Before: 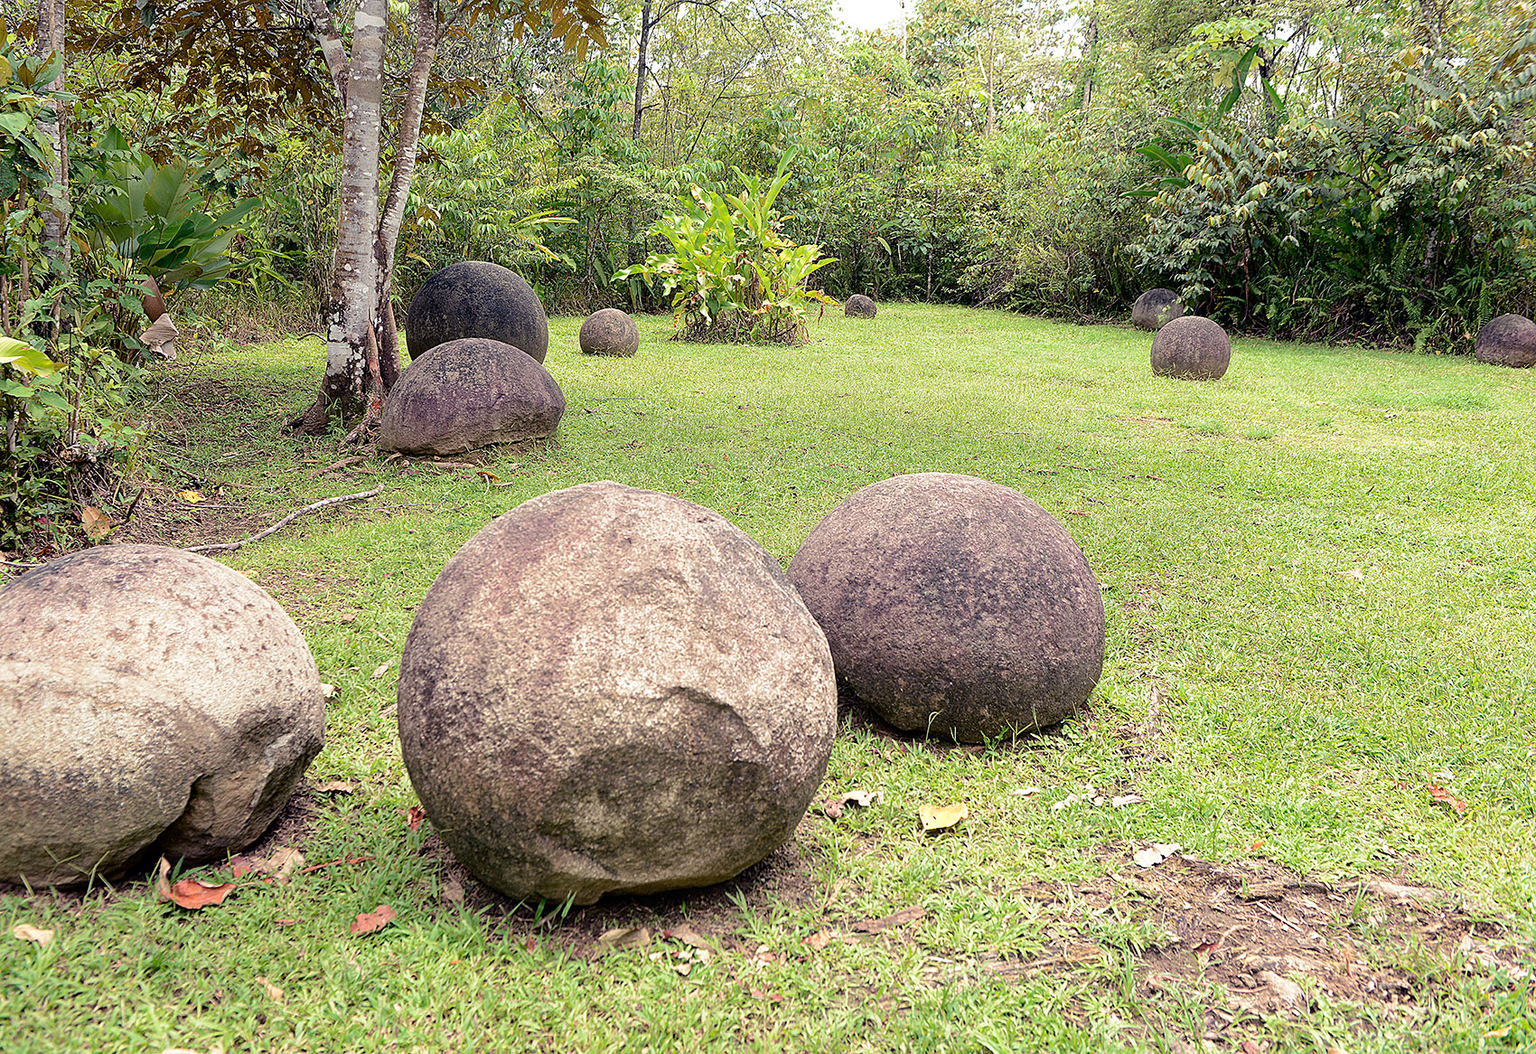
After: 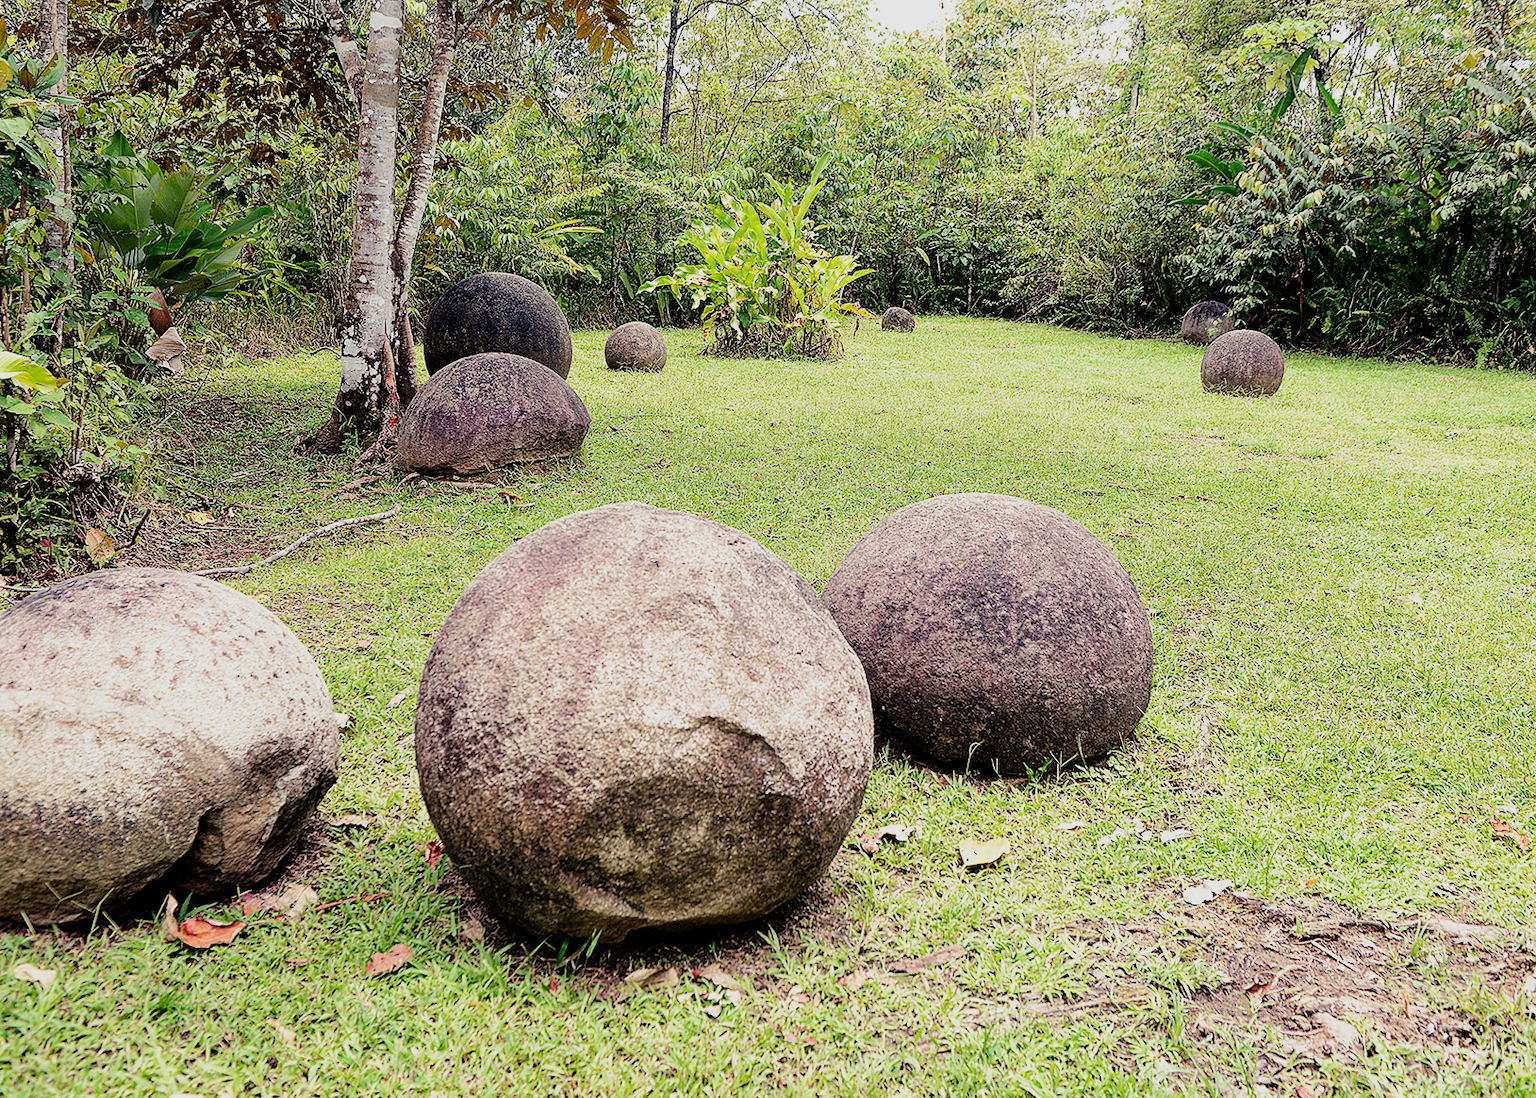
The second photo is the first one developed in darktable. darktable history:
crop: right 4.126%, bottom 0.031%
sigmoid: contrast 1.81, skew -0.21, preserve hue 0%, red attenuation 0.1, red rotation 0.035, green attenuation 0.1, green rotation -0.017, blue attenuation 0.15, blue rotation -0.052, base primaries Rec2020
